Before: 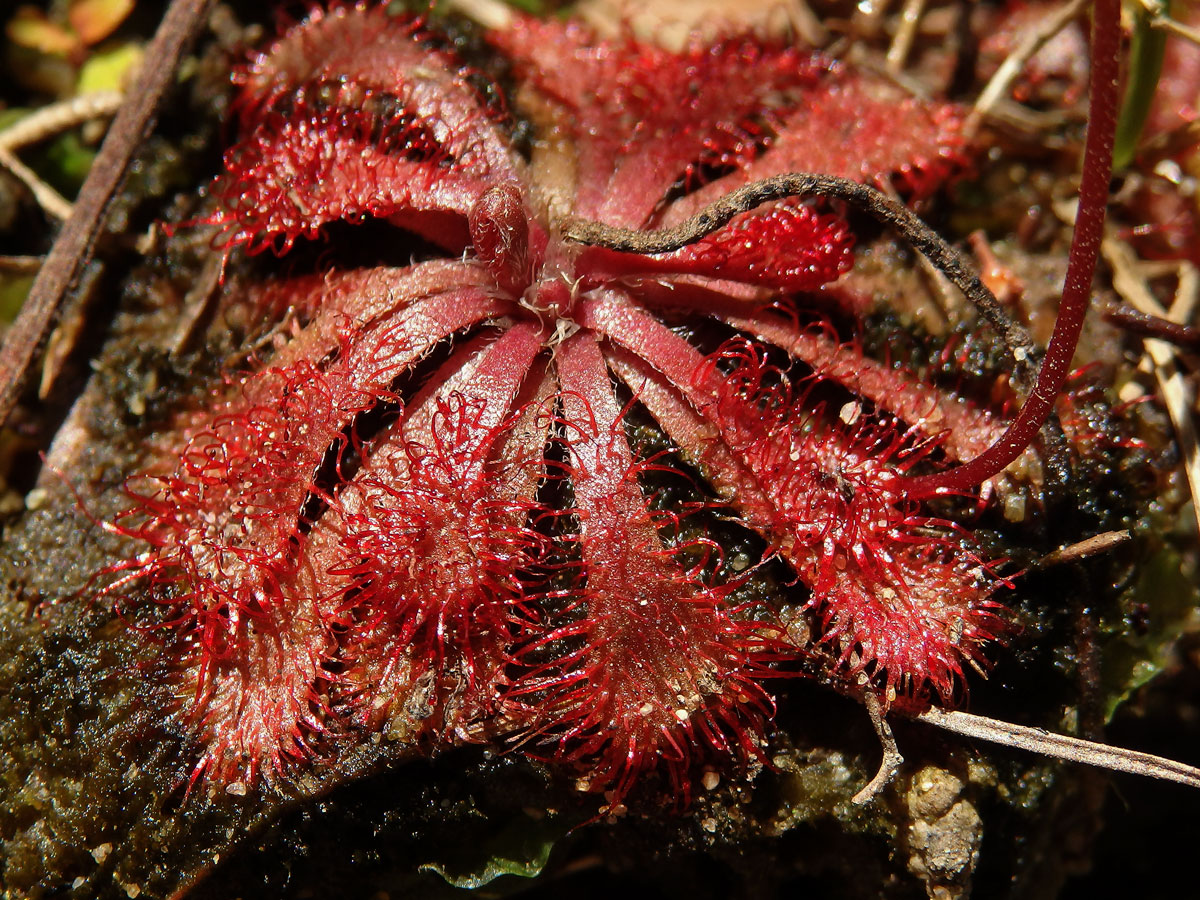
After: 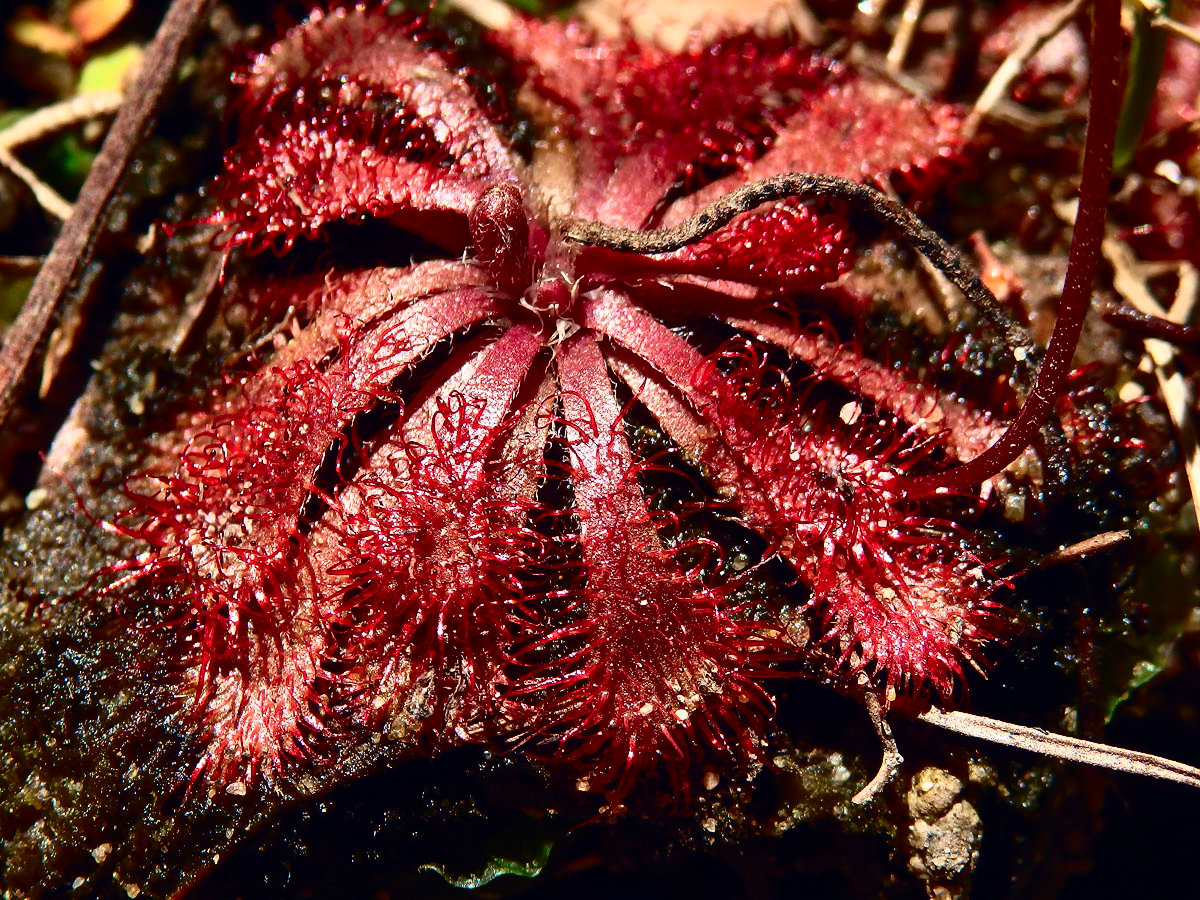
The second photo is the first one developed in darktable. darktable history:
color correction: highlights a* -0.13, highlights b* 0.127
tone curve: curves: ch0 [(0, 0) (0.236, 0.124) (0.373, 0.304) (0.542, 0.593) (0.737, 0.873) (1, 1)]; ch1 [(0, 0) (0.399, 0.328) (0.488, 0.484) (0.598, 0.624) (1, 1)]; ch2 [(0, 0) (0.448, 0.405) (0.523, 0.511) (0.592, 0.59) (1, 1)], color space Lab, independent channels, preserve colors none
